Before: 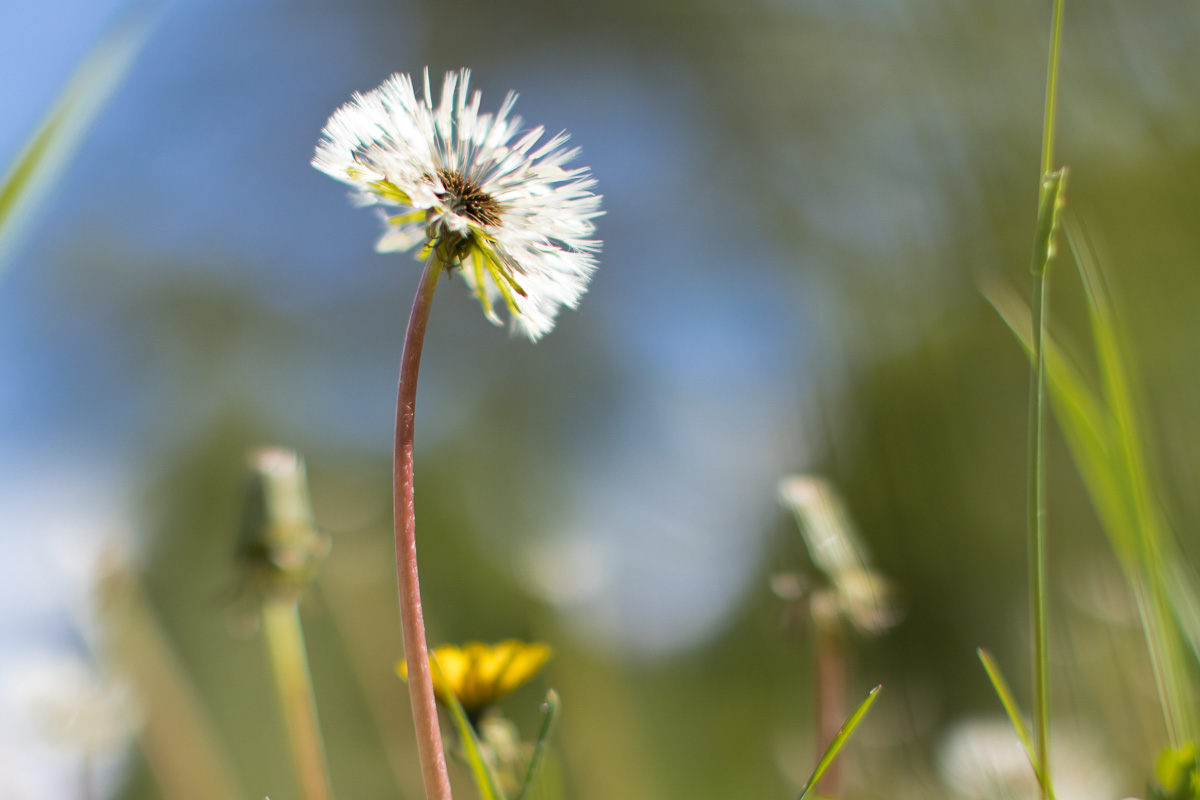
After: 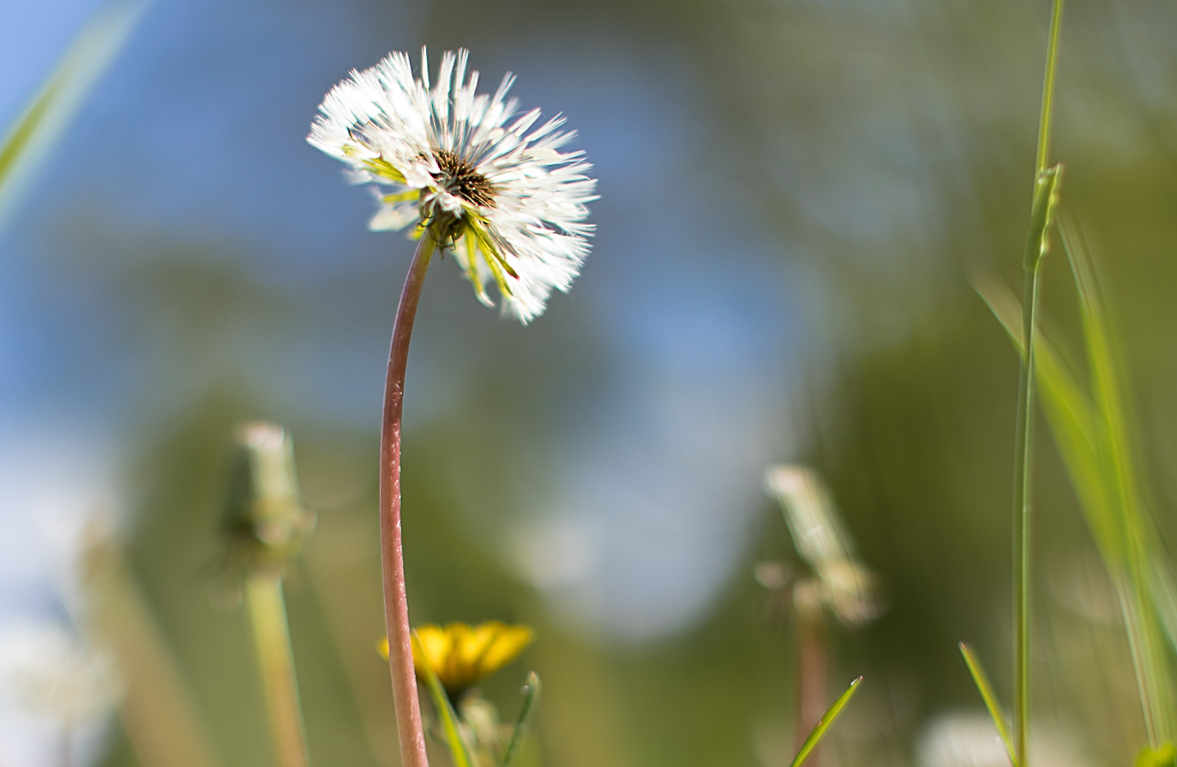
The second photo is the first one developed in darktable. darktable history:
rotate and perspective: rotation 1.57°, crop left 0.018, crop right 0.982, crop top 0.039, crop bottom 0.961
sharpen: on, module defaults
